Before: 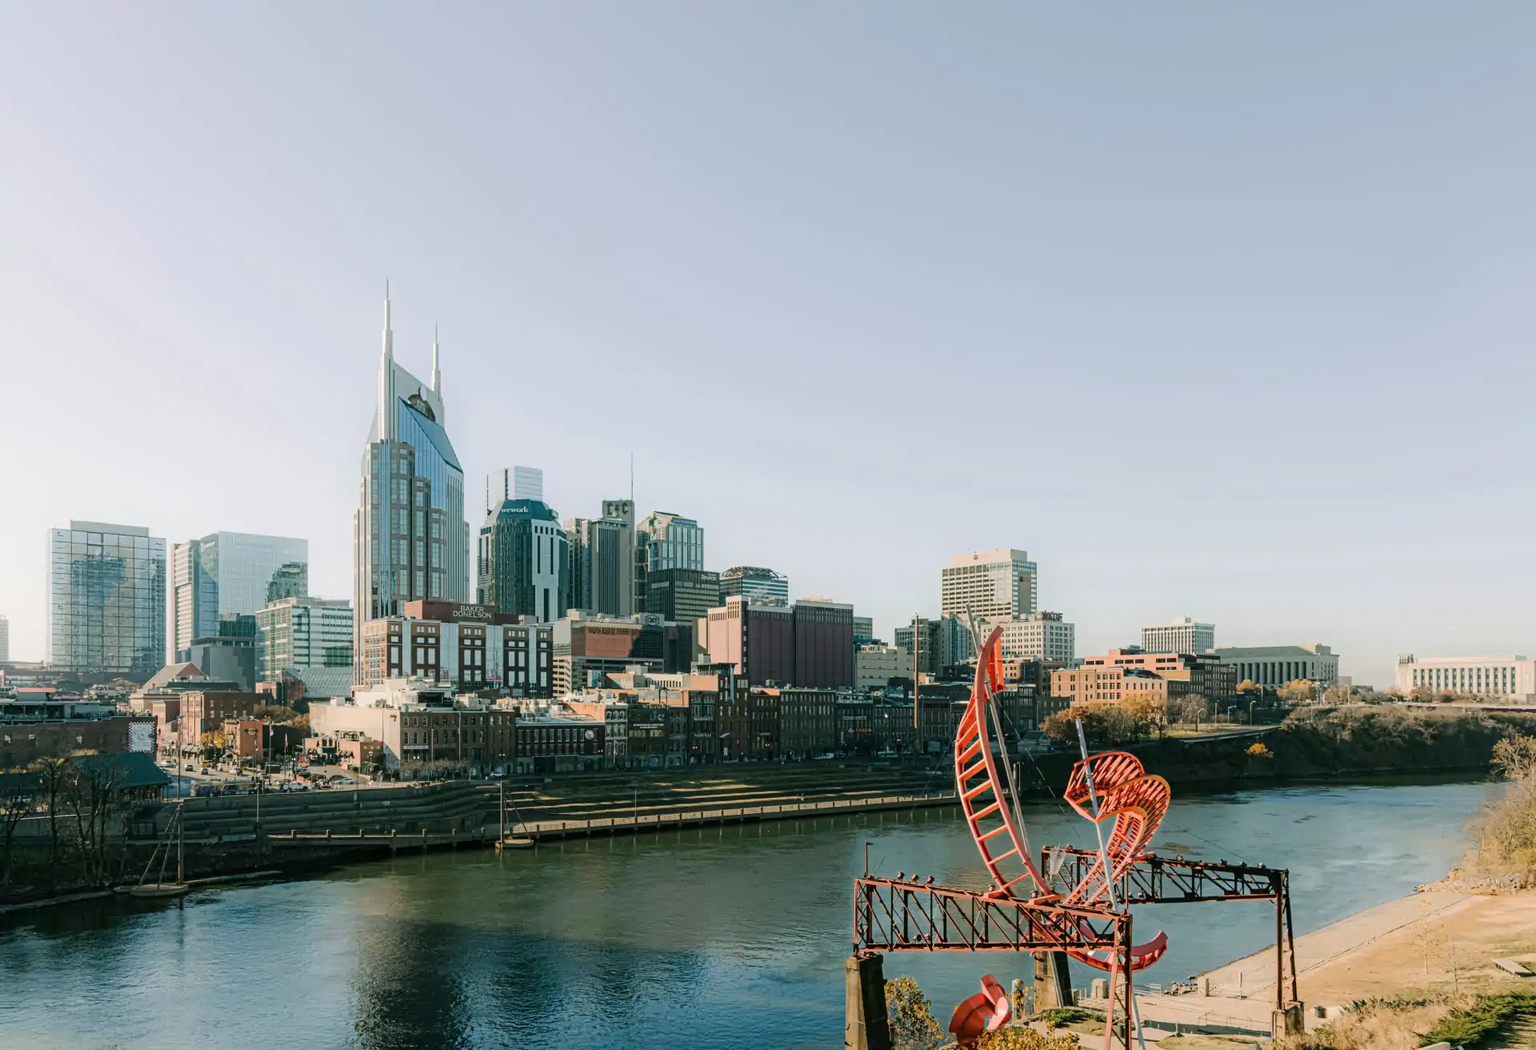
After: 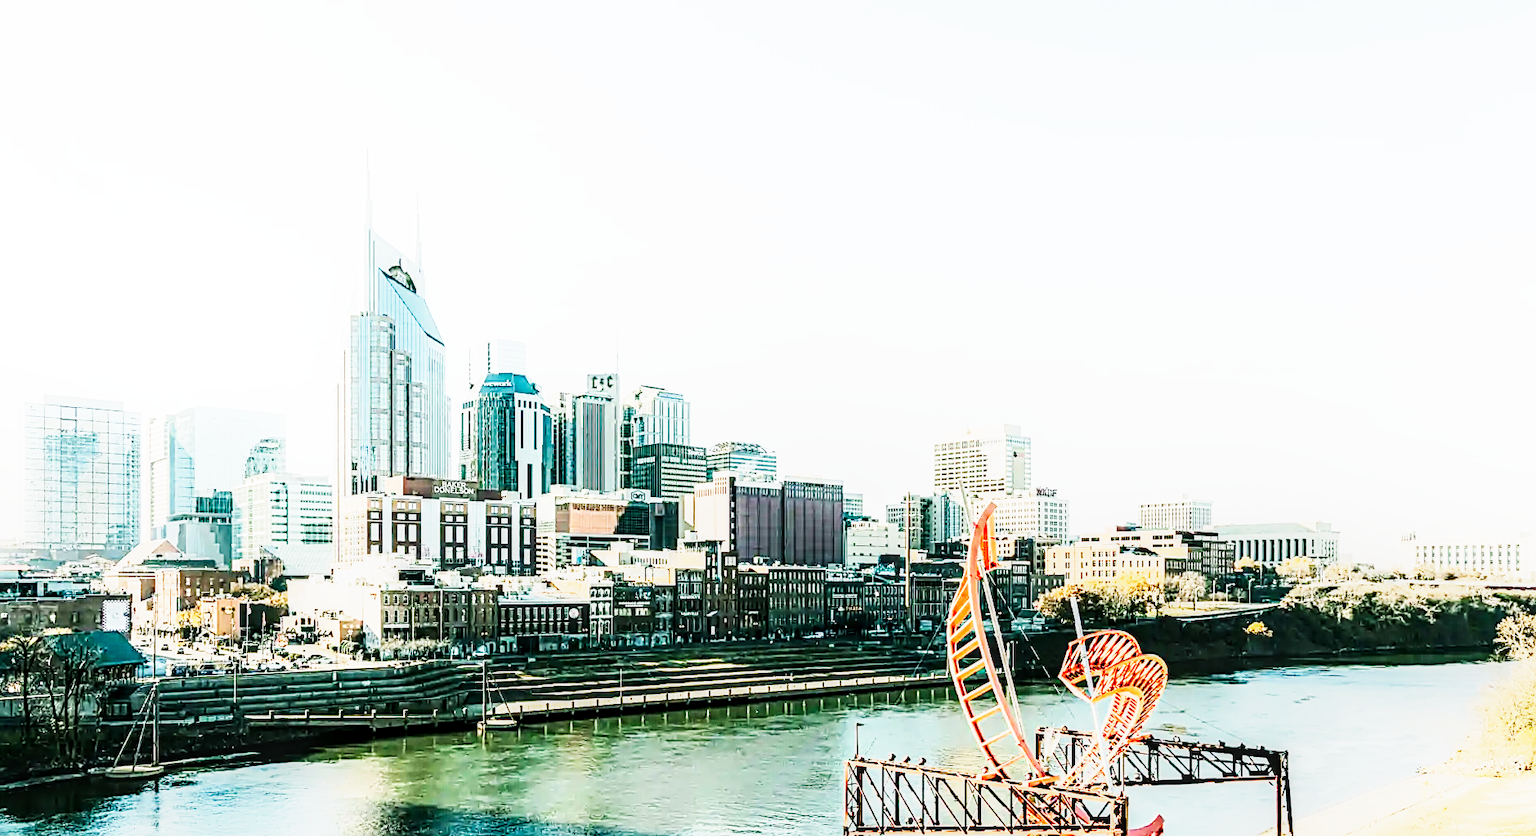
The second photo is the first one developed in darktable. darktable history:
sharpen: on, module defaults
exposure: exposure 0.151 EV, compensate highlight preservation false
shadows and highlights: shadows 29.26, highlights -28.86, low approximation 0.01, soften with gaussian
local contrast: highlights 40%, shadows 64%, detail 136%, midtone range 0.511
tone equalizer: -7 EV 0.16 EV, -6 EV 0.576 EV, -5 EV 1.11 EV, -4 EV 1.35 EV, -3 EV 1.16 EV, -2 EV 0.6 EV, -1 EV 0.167 EV, edges refinement/feathering 500, mask exposure compensation -1.57 EV, preserve details no
crop and rotate: left 1.841%, top 12.866%, right 0.284%, bottom 9.099%
base curve: curves: ch0 [(0, 0) (0.007, 0.004) (0.027, 0.03) (0.046, 0.07) (0.207, 0.54) (0.442, 0.872) (0.673, 0.972) (1, 1)], preserve colors none
